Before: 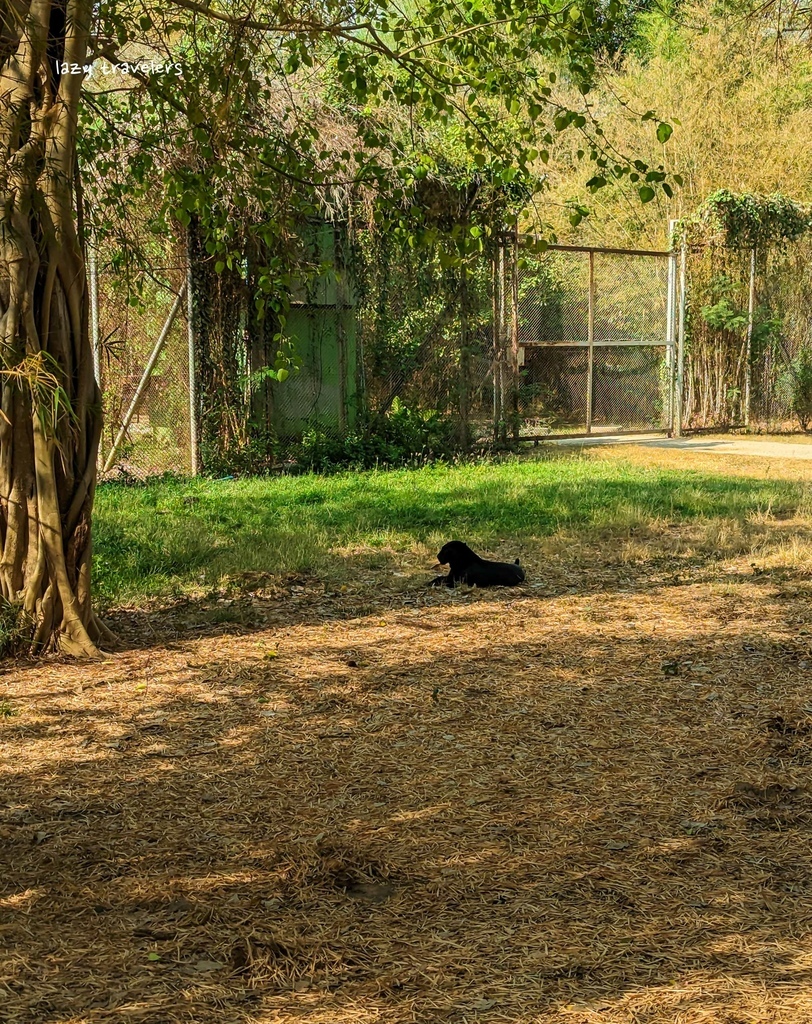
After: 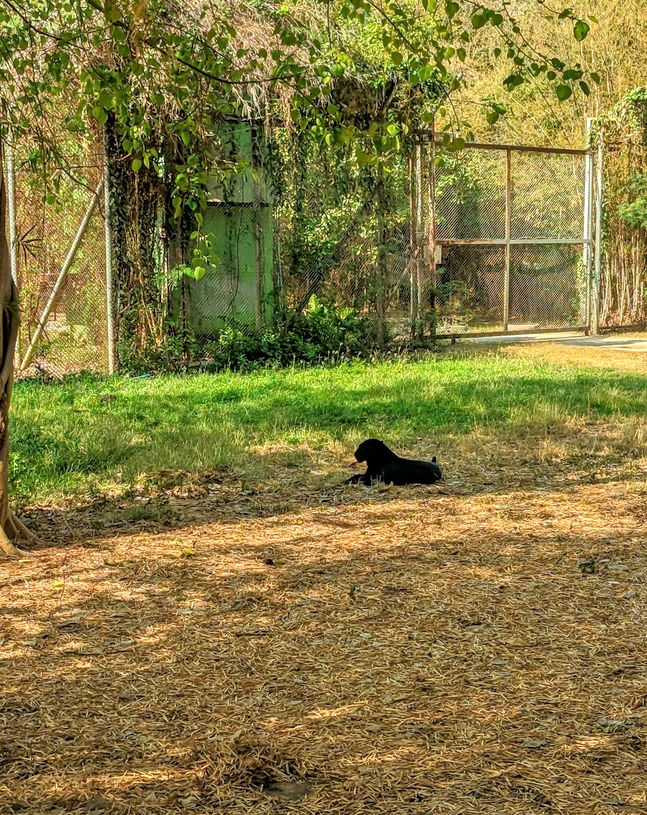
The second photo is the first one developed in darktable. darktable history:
shadows and highlights: shadows 32.22, highlights -32.29, soften with gaussian
crop and rotate: left 10.236%, top 10.05%, right 10.041%, bottom 10.267%
local contrast: on, module defaults
tone equalizer: -7 EV 0.145 EV, -6 EV 0.596 EV, -5 EV 1.12 EV, -4 EV 1.31 EV, -3 EV 1.15 EV, -2 EV 0.6 EV, -1 EV 0.152 EV
